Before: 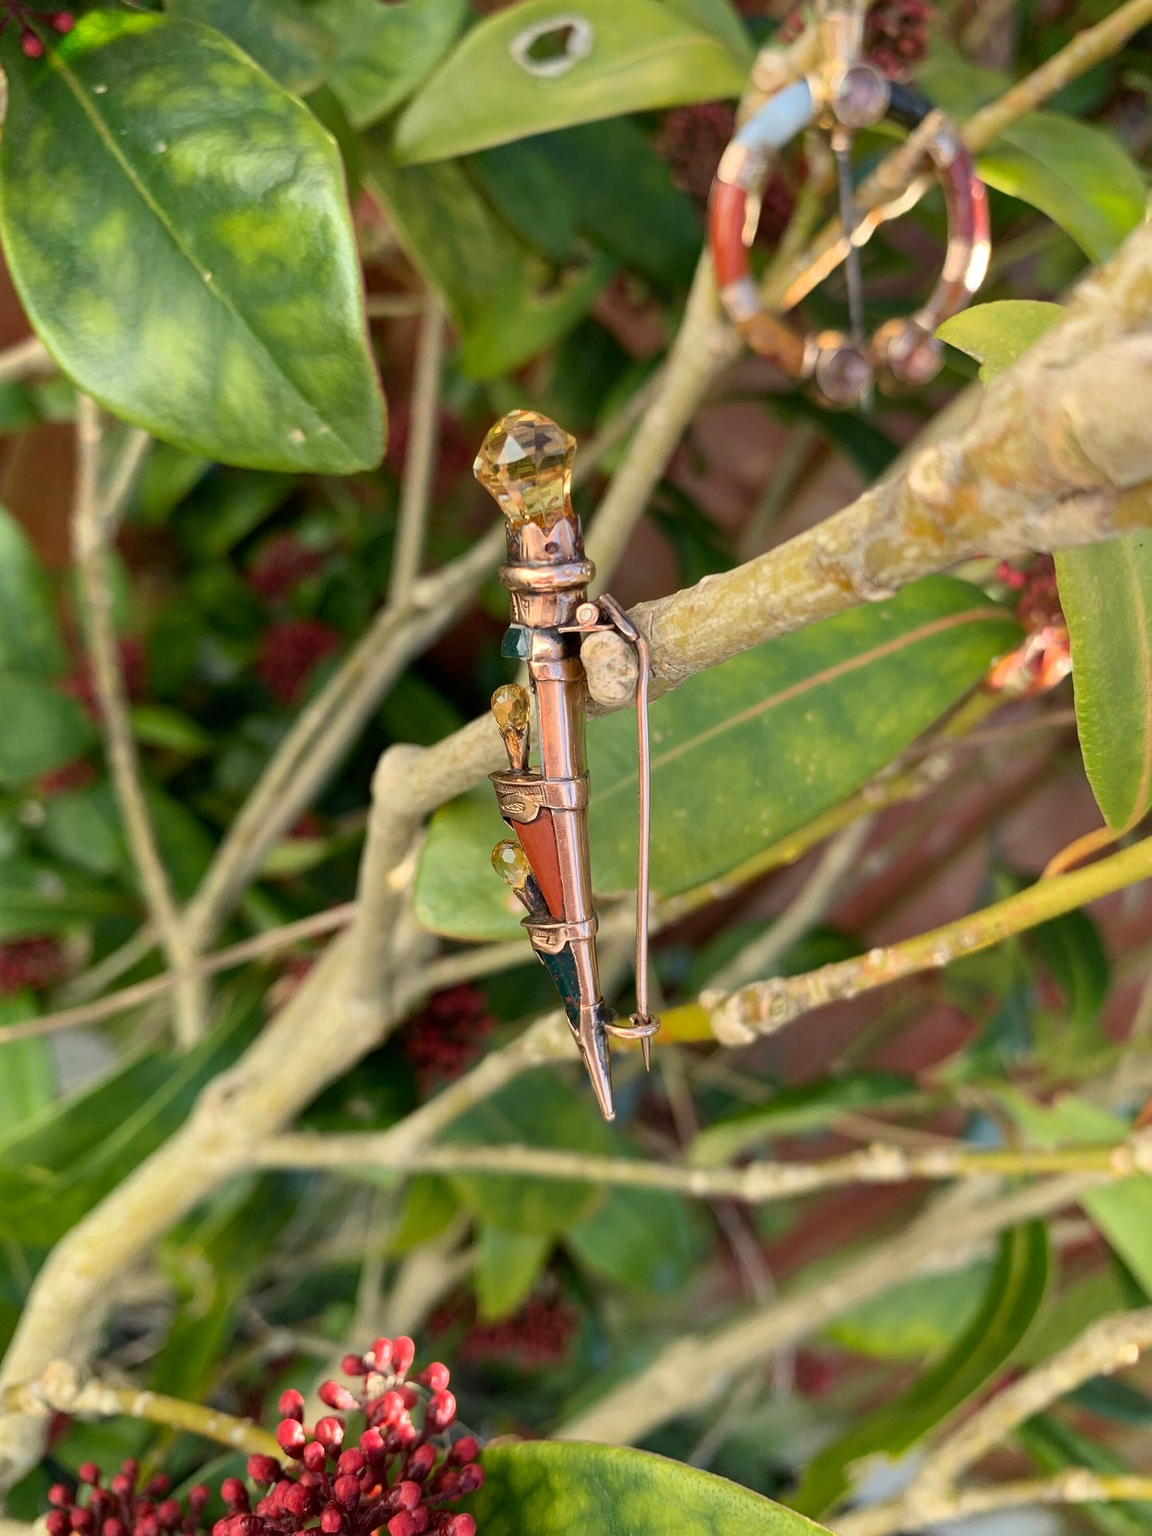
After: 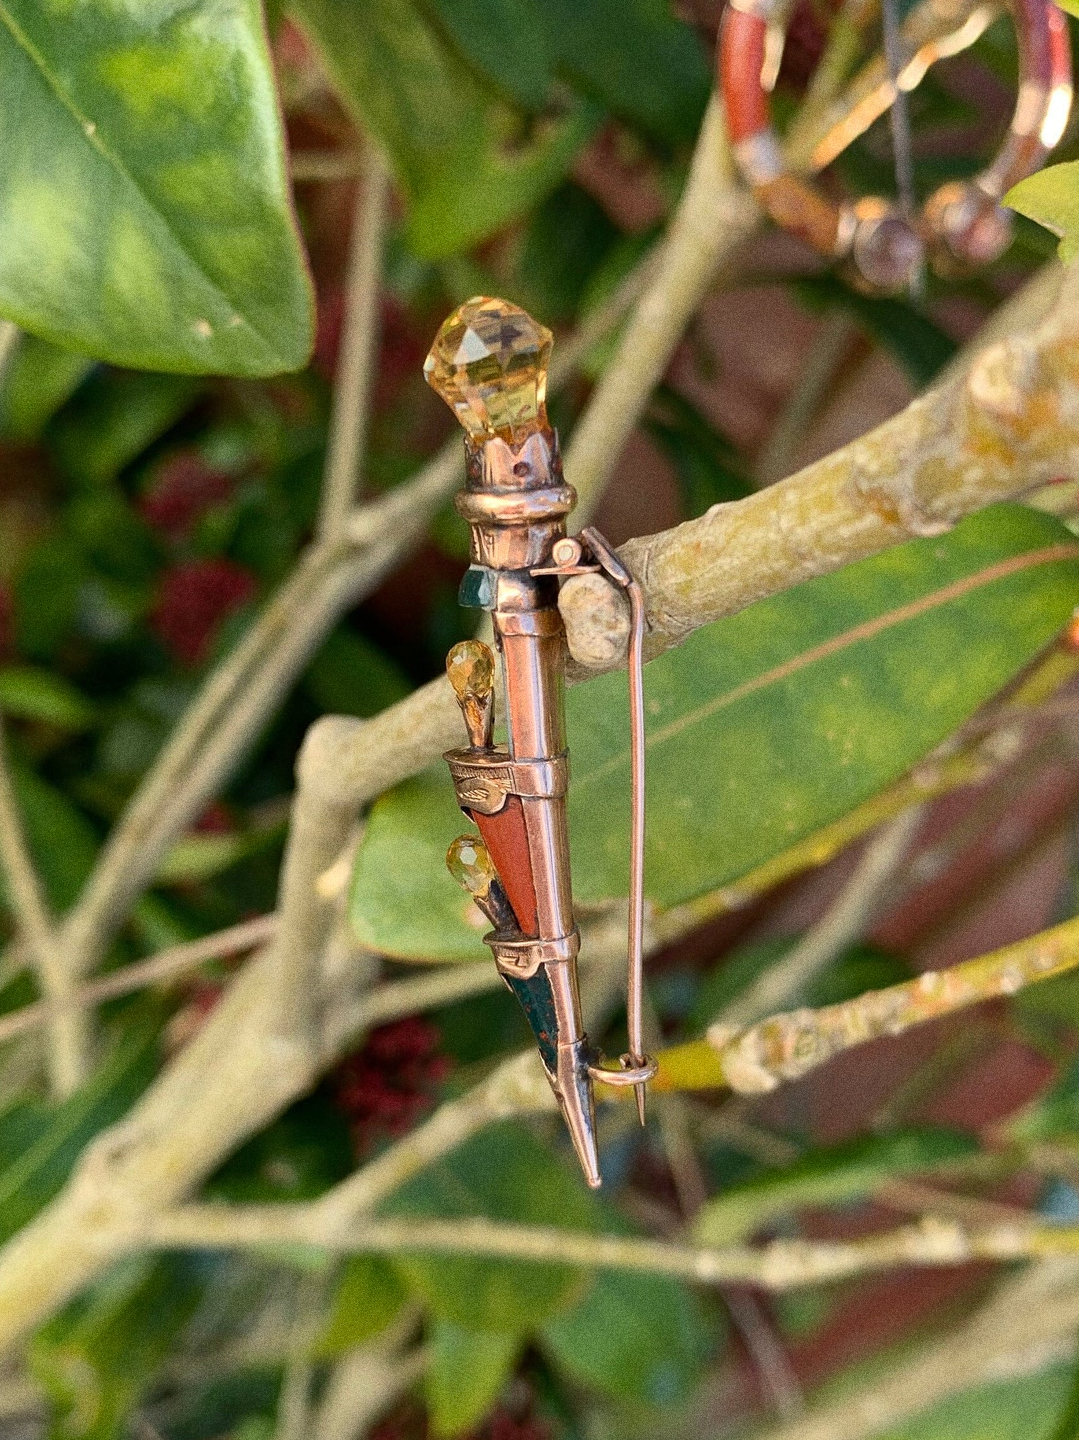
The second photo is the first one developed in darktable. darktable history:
crop and rotate: left 11.831%, top 11.346%, right 13.429%, bottom 13.899%
grain: coarseness 0.09 ISO, strength 40%
